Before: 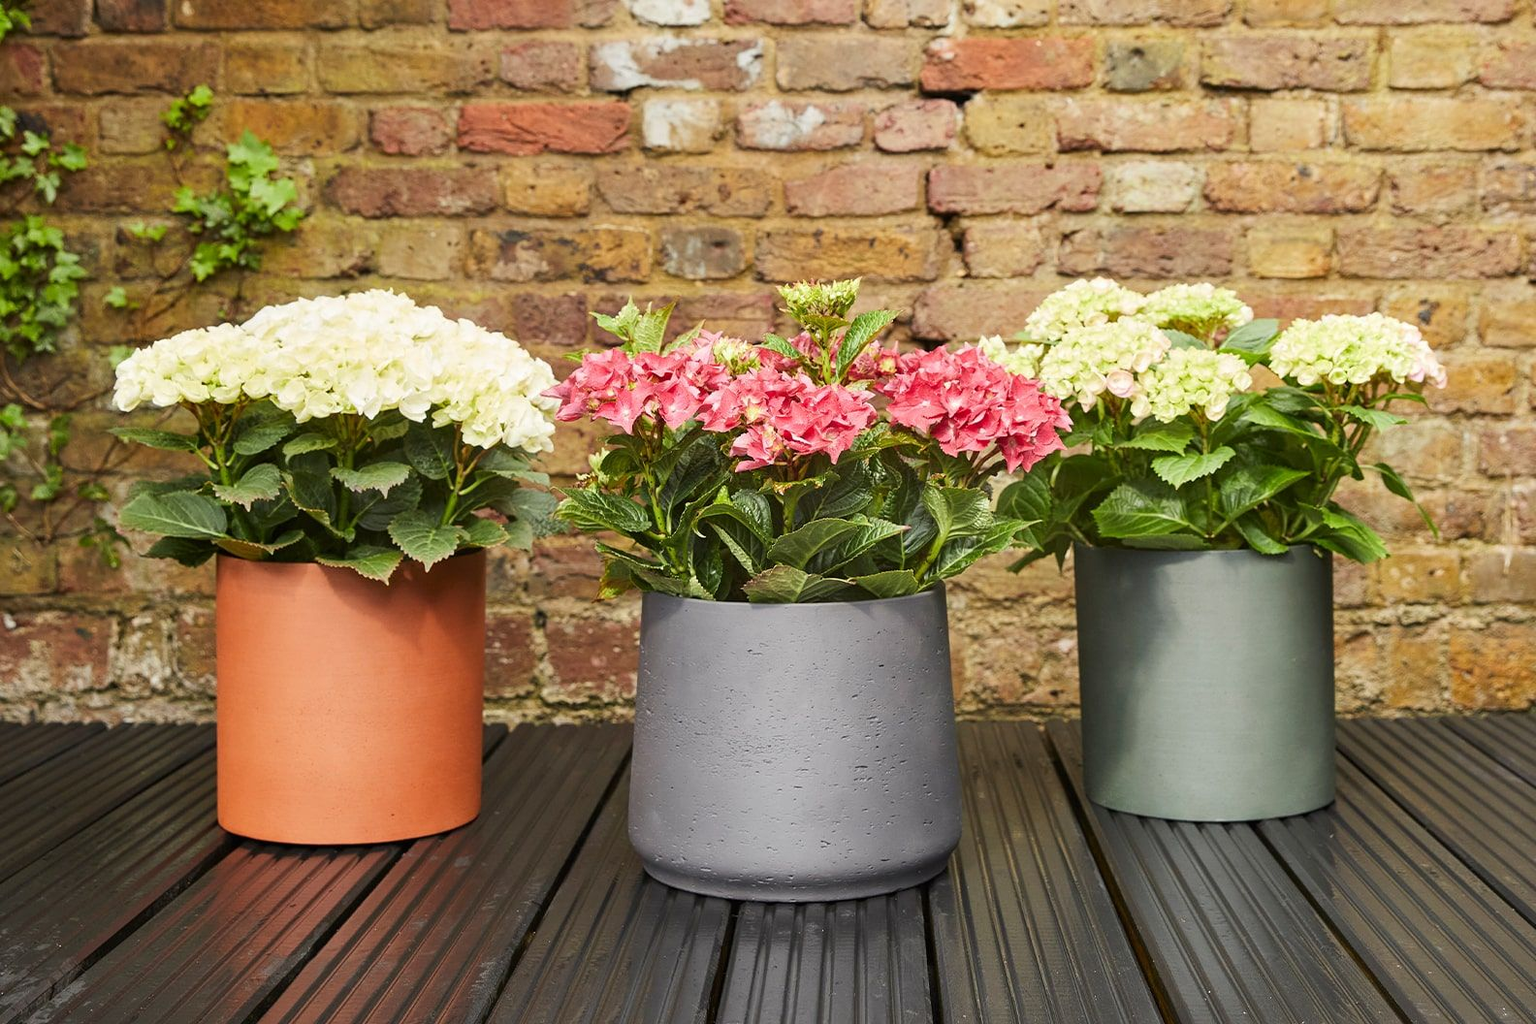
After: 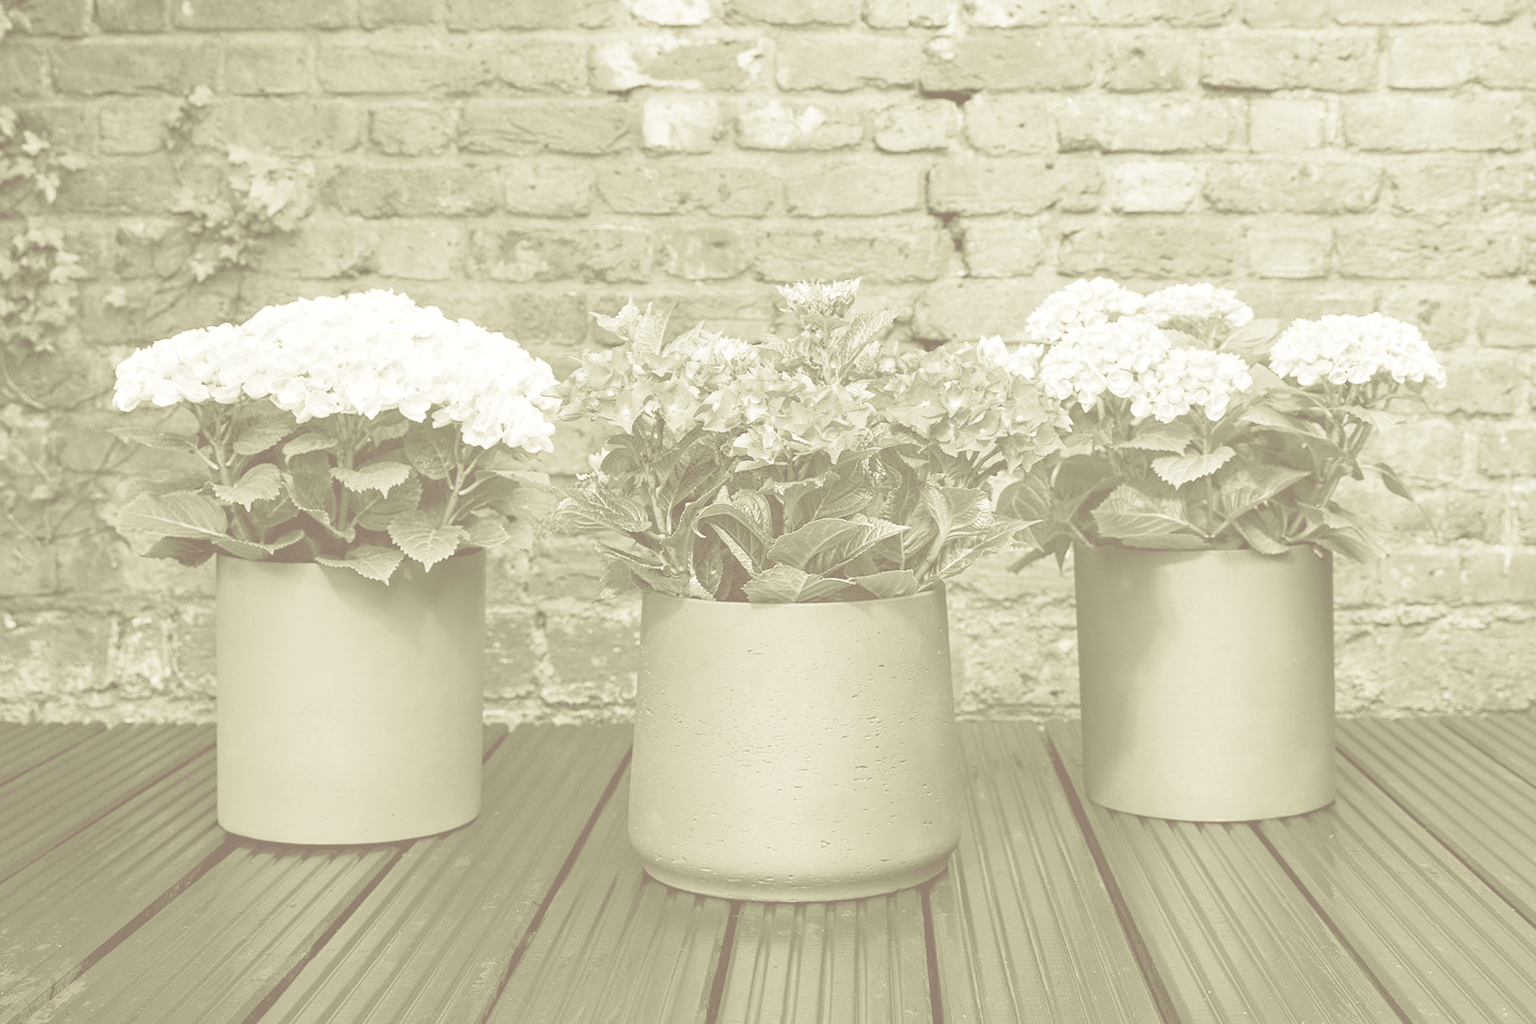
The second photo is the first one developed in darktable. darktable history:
split-toning: shadows › hue 316.8°, shadows › saturation 0.47, highlights › hue 201.6°, highlights › saturation 0, balance -41.97, compress 28.01%
color balance rgb: shadows lift › chroma 2%, shadows lift › hue 217.2°, power › chroma 0.25%, power › hue 60°, highlights gain › chroma 1.5%, highlights gain › hue 309.6°, global offset › luminance -0.5%, perceptual saturation grading › global saturation 15%, global vibrance 20%
vibrance: vibrance 100%
colorize: hue 43.2°, saturation 40%, version 1
